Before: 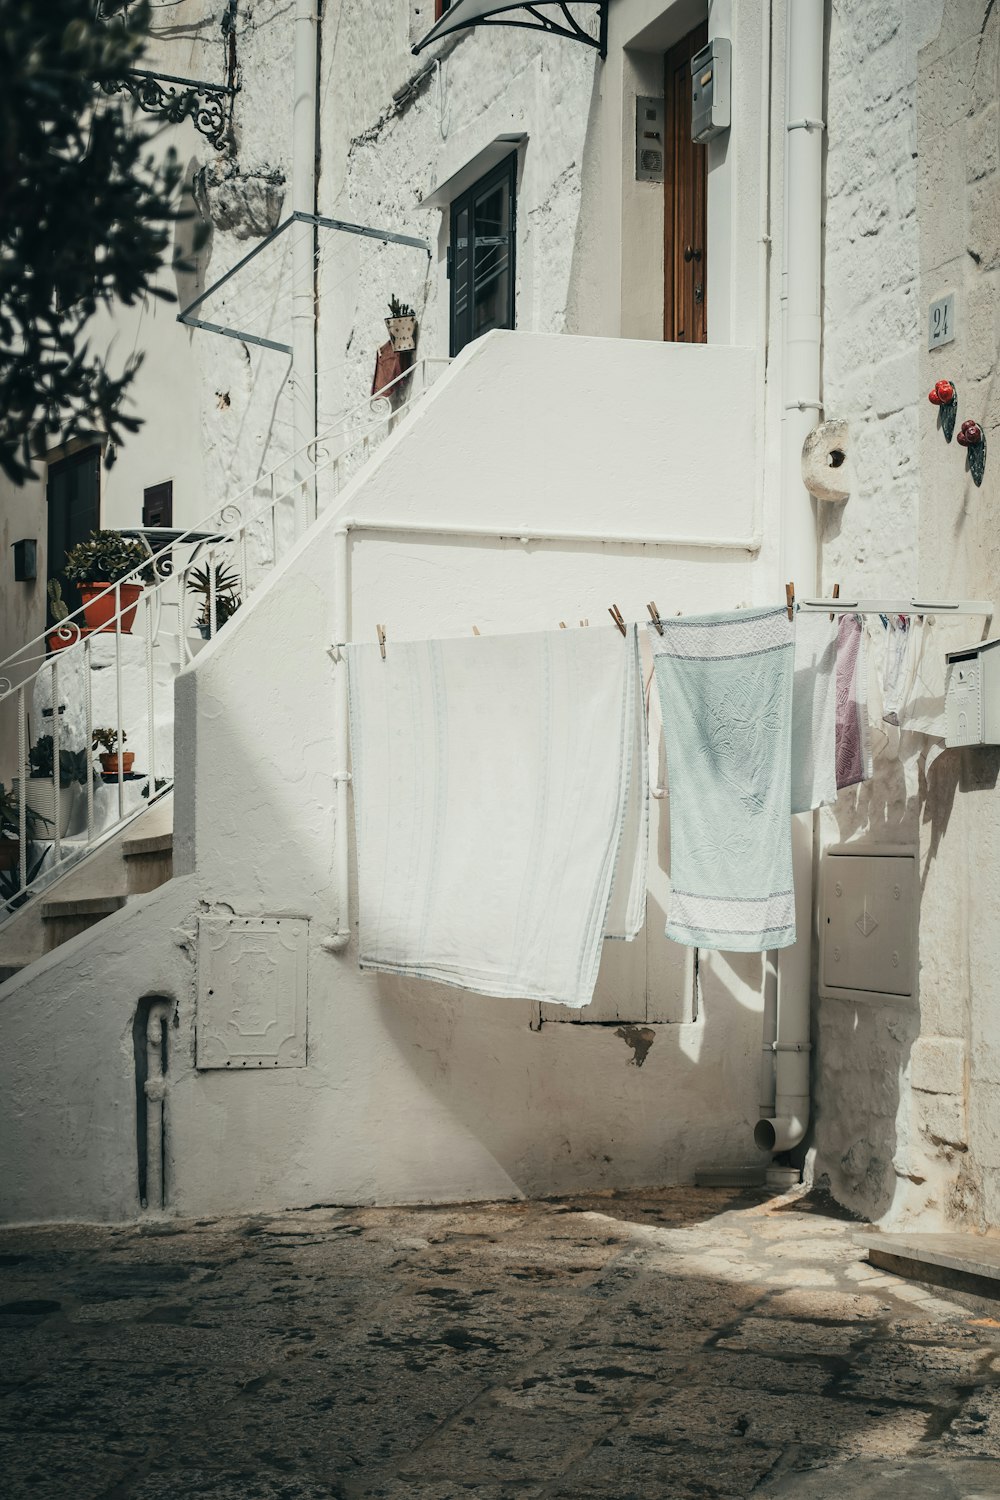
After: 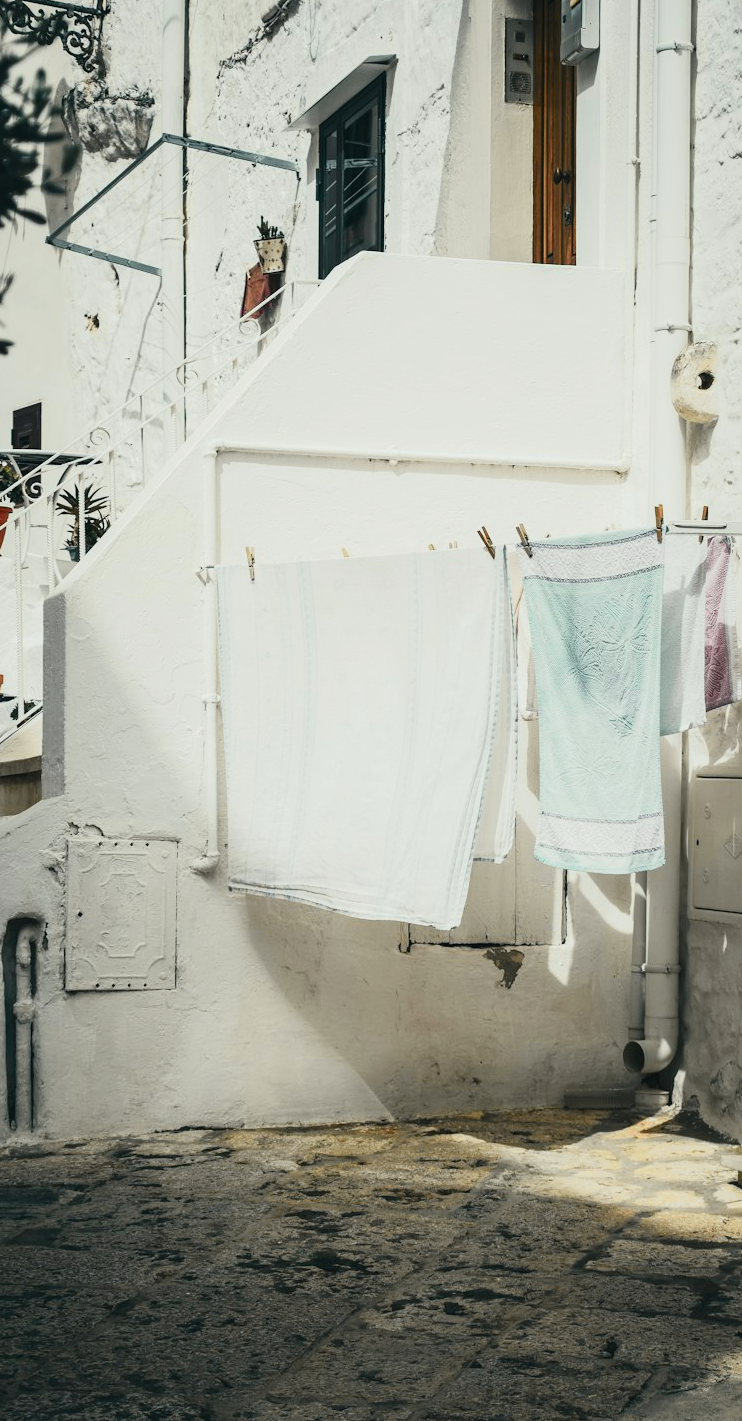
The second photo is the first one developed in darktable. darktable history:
crop and rotate: left 13.15%, top 5.251%, right 12.609%
tone curve: curves: ch0 [(0, 0.013) (0.104, 0.103) (0.258, 0.267) (0.448, 0.489) (0.709, 0.794) (0.895, 0.915) (0.994, 0.971)]; ch1 [(0, 0) (0.335, 0.298) (0.446, 0.416) (0.488, 0.488) (0.515, 0.504) (0.581, 0.615) (0.635, 0.661) (1, 1)]; ch2 [(0, 0) (0.314, 0.306) (0.436, 0.447) (0.502, 0.5) (0.538, 0.541) (0.568, 0.603) (0.641, 0.635) (0.717, 0.701) (1, 1)], color space Lab, independent channels, preserve colors none
